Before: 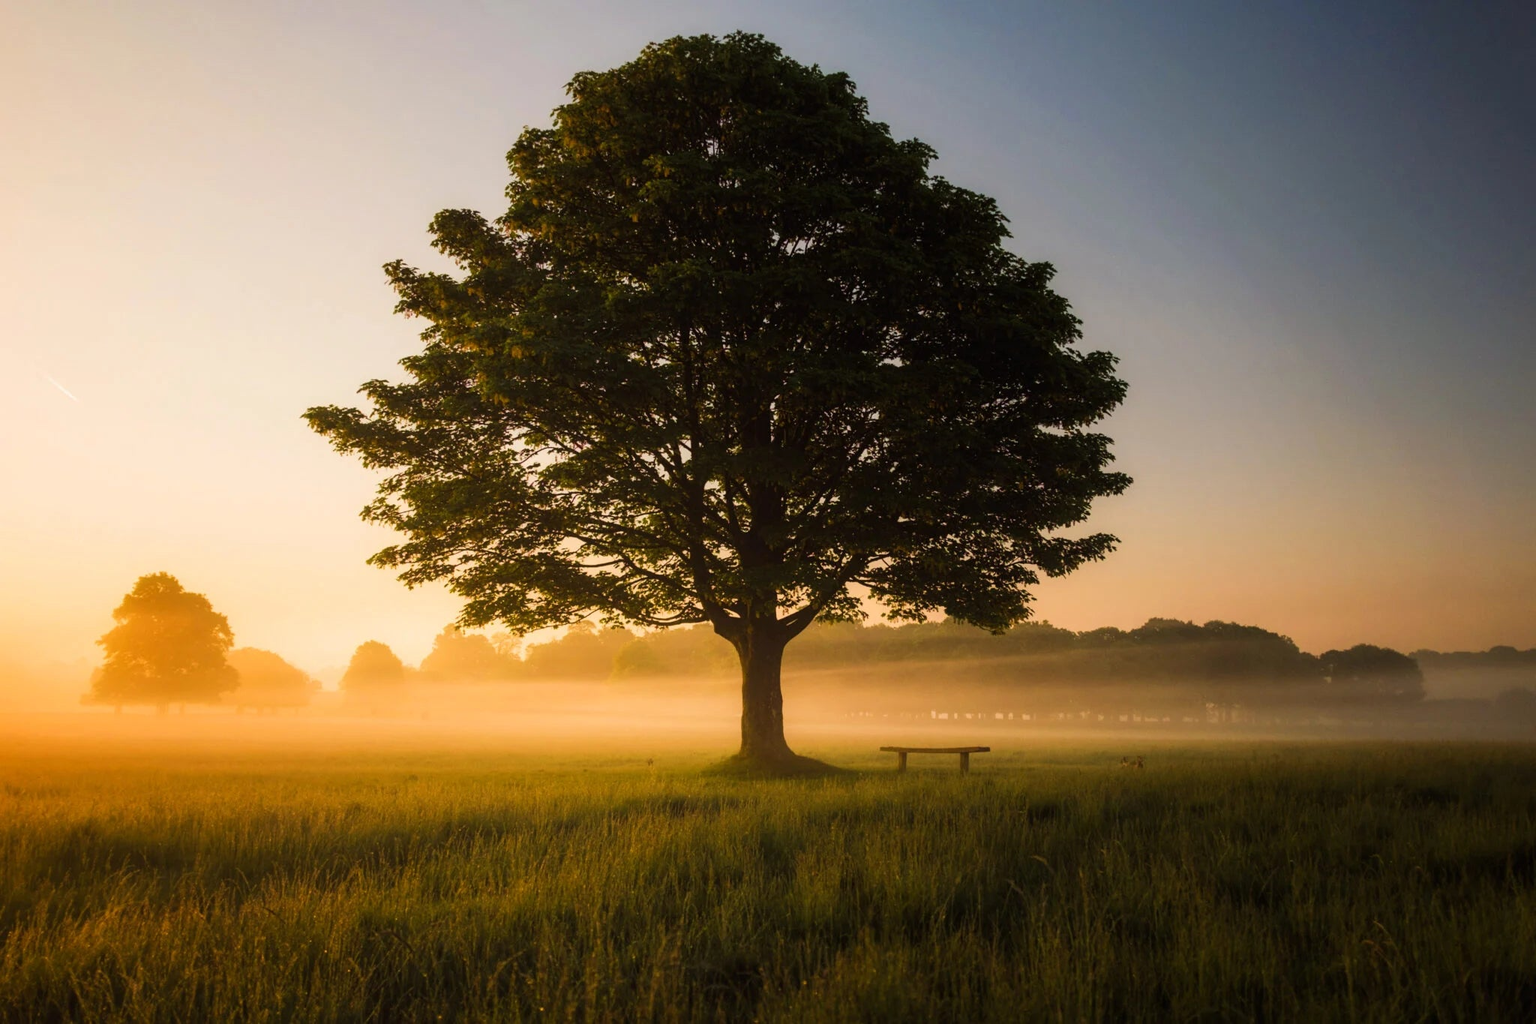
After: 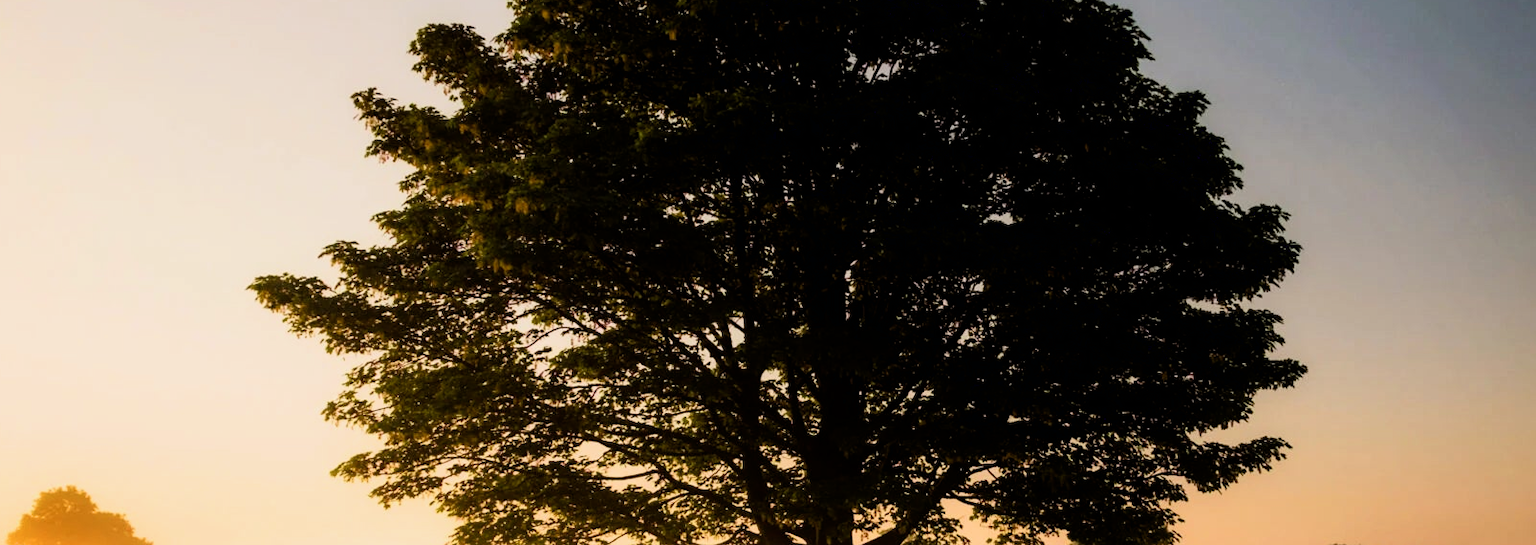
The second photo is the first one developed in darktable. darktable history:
crop: left 7.011%, top 18.666%, right 14.503%, bottom 39.487%
filmic rgb: black relative exposure -8.1 EV, white relative exposure 3.01 EV, hardness 5.33, contrast 1.247
exposure: black level correction 0.004, exposure 0.017 EV, compensate exposure bias true, compensate highlight preservation false
